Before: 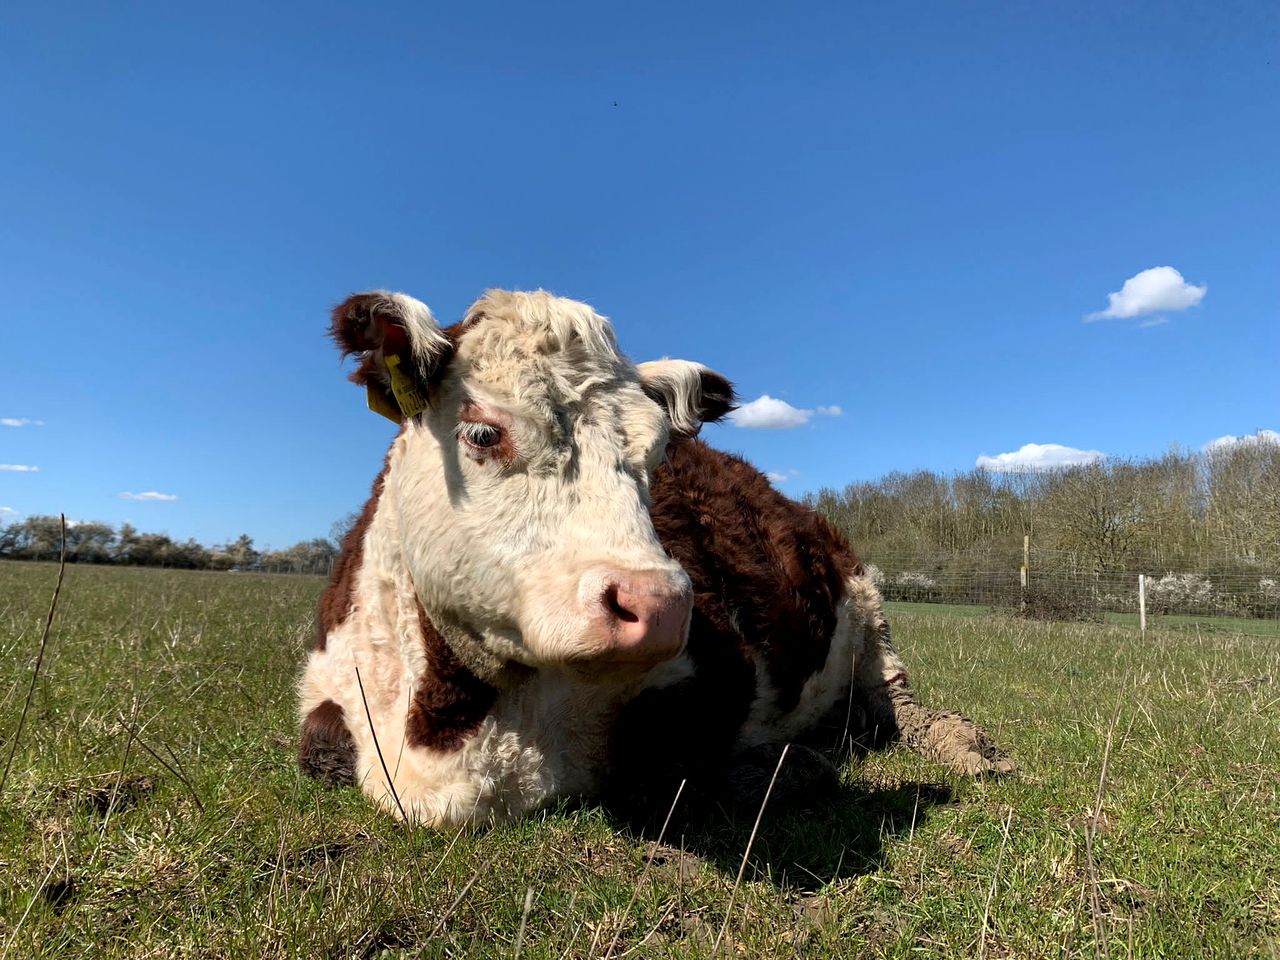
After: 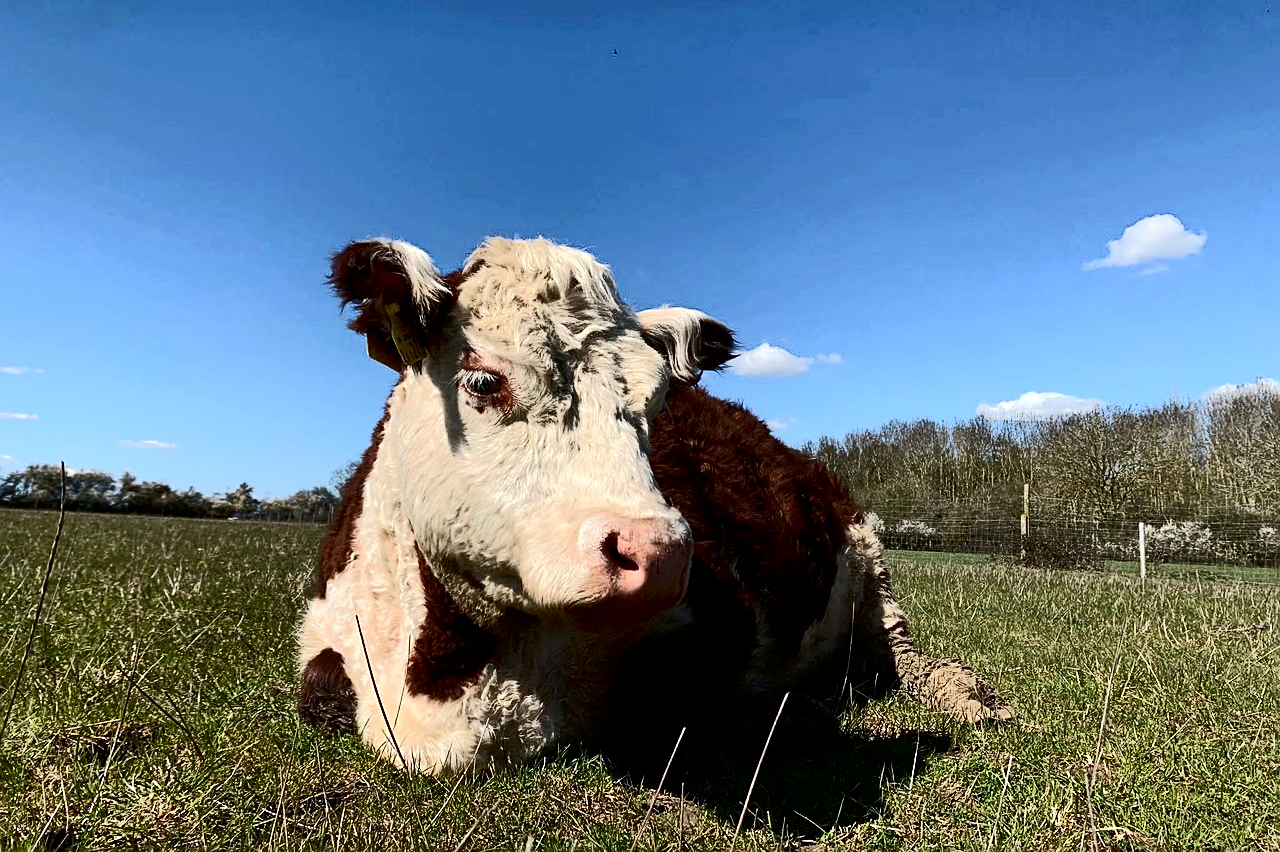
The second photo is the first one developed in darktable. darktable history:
sharpen: on, module defaults
tone curve: curves: ch0 [(0, 0) (0.003, 0.002) (0.011, 0.004) (0.025, 0.005) (0.044, 0.009) (0.069, 0.013) (0.1, 0.017) (0.136, 0.036) (0.177, 0.066) (0.224, 0.102) (0.277, 0.143) (0.335, 0.197) (0.399, 0.268) (0.468, 0.389) (0.543, 0.549) (0.623, 0.714) (0.709, 0.801) (0.801, 0.854) (0.898, 0.9) (1, 1)], color space Lab, independent channels, preserve colors none
crop and rotate: top 5.51%, bottom 5.662%
